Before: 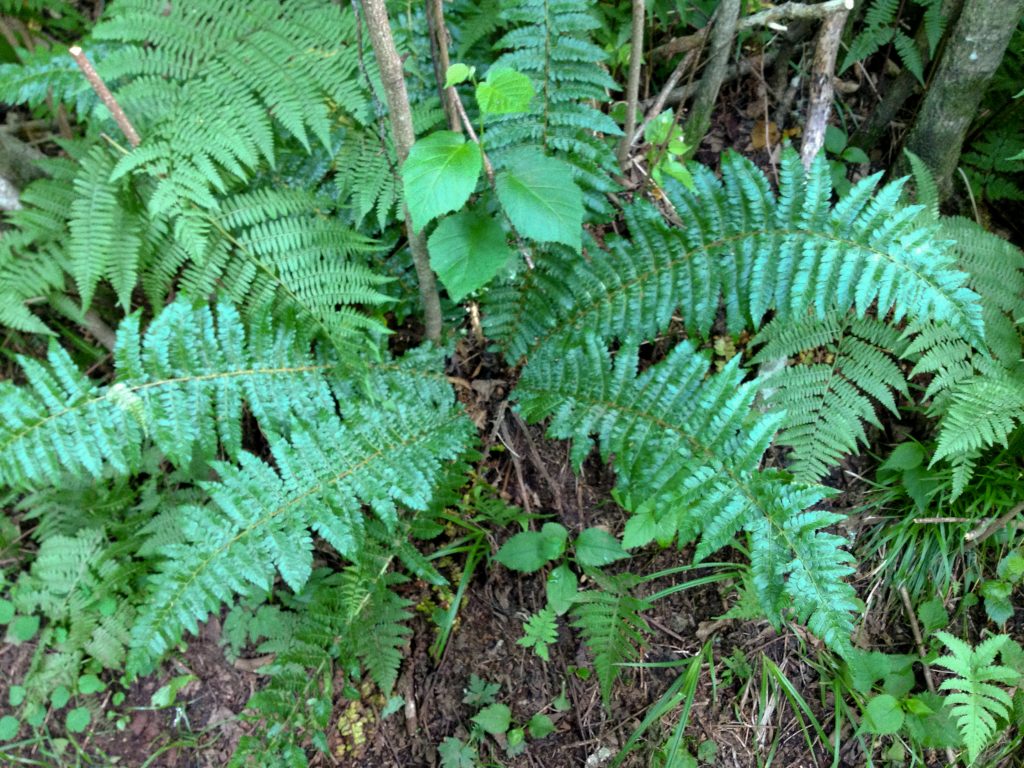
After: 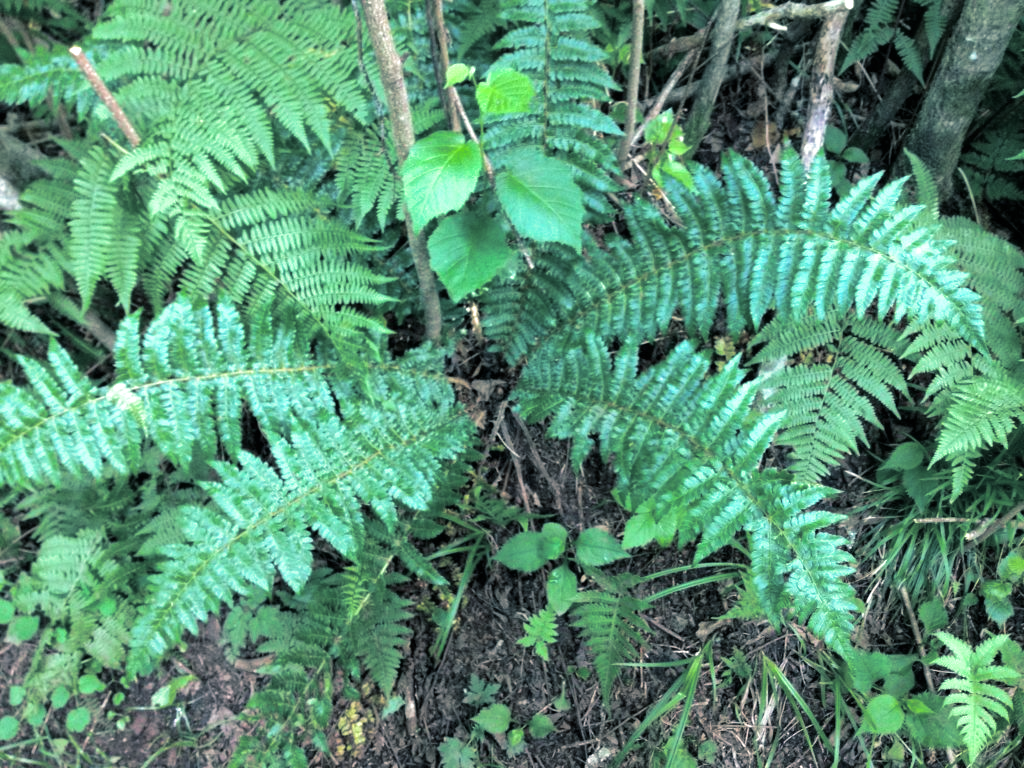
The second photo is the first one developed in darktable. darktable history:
split-toning: shadows › hue 205.2°, shadows › saturation 0.29, highlights › hue 50.4°, highlights › saturation 0.38, balance -49.9
exposure: black level correction 0, exposure 0.3 EV, compensate highlight preservation false
